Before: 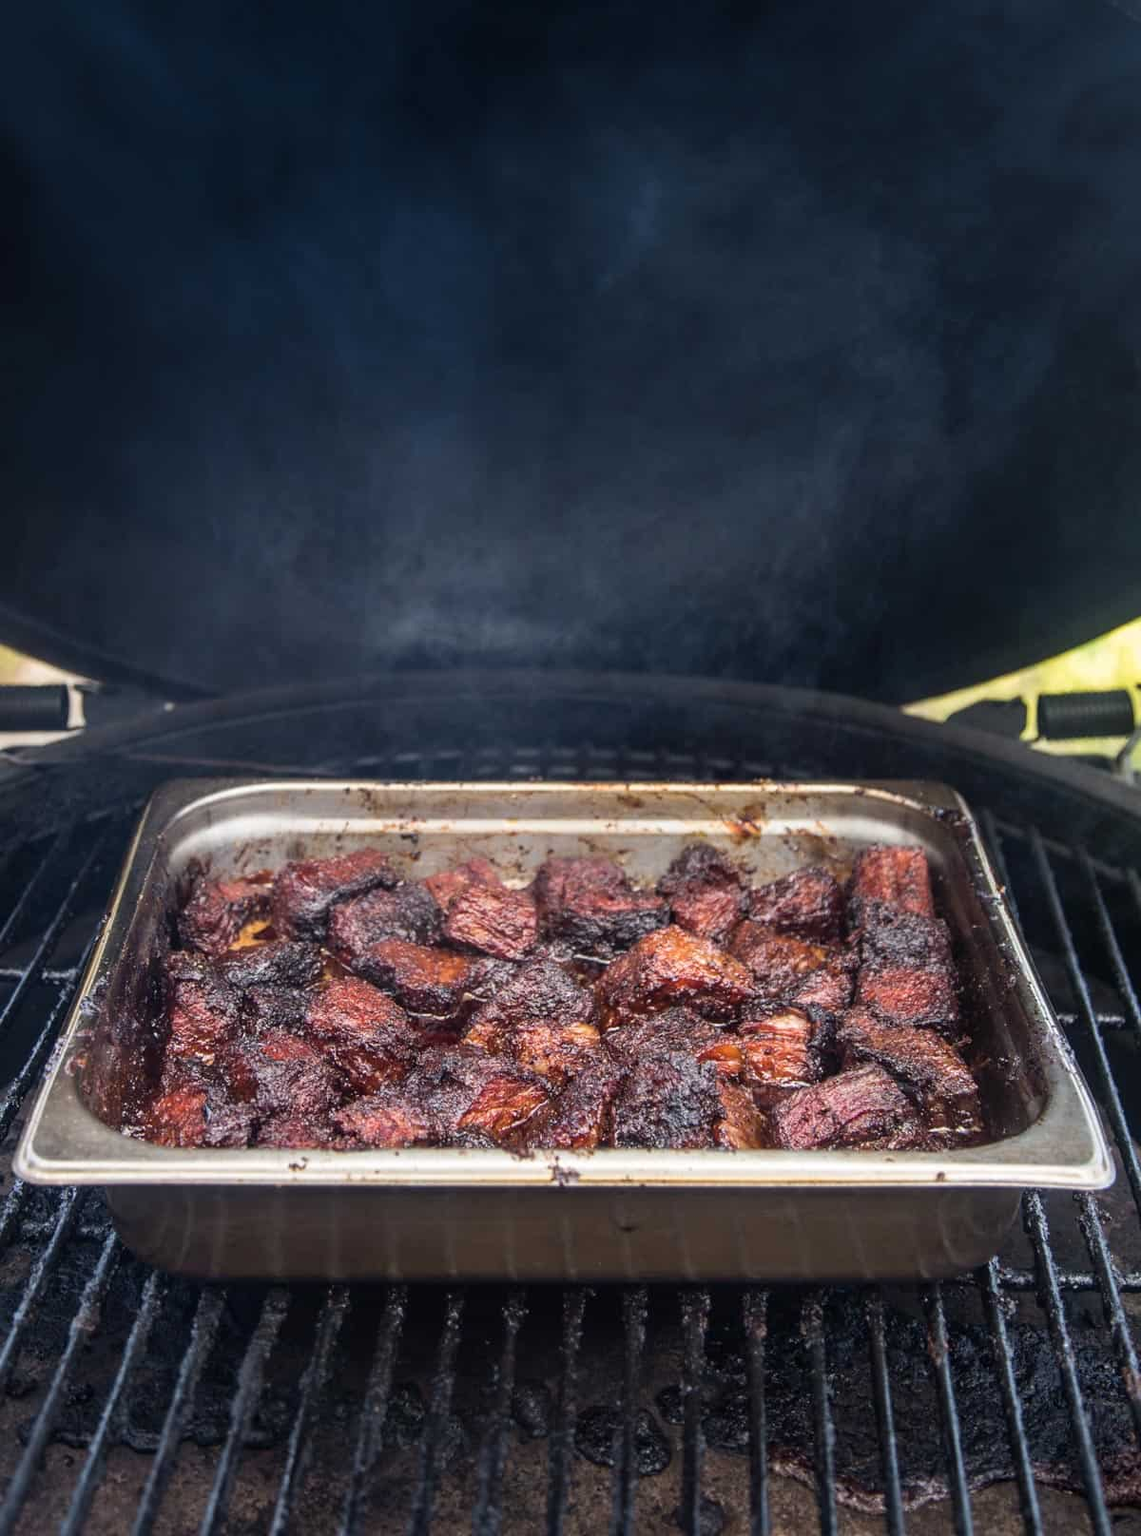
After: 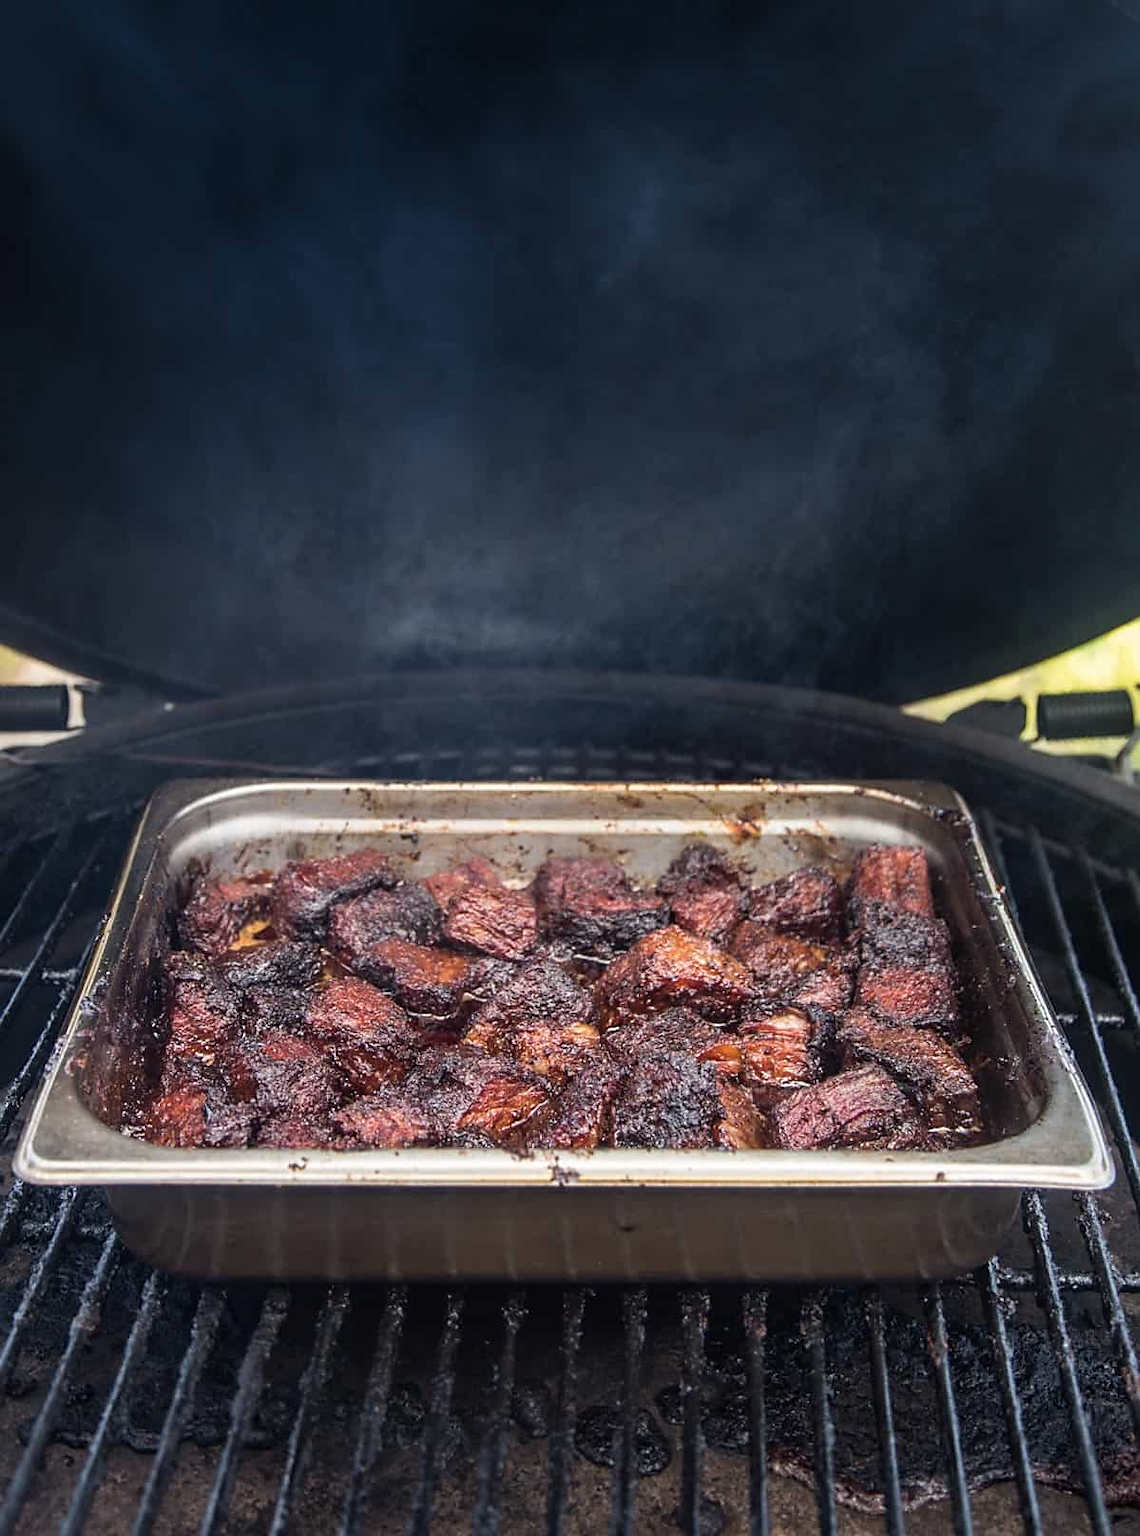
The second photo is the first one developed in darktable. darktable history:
sharpen: radius 1.912, amount 0.393, threshold 1.575
contrast brightness saturation: saturation -0.06
